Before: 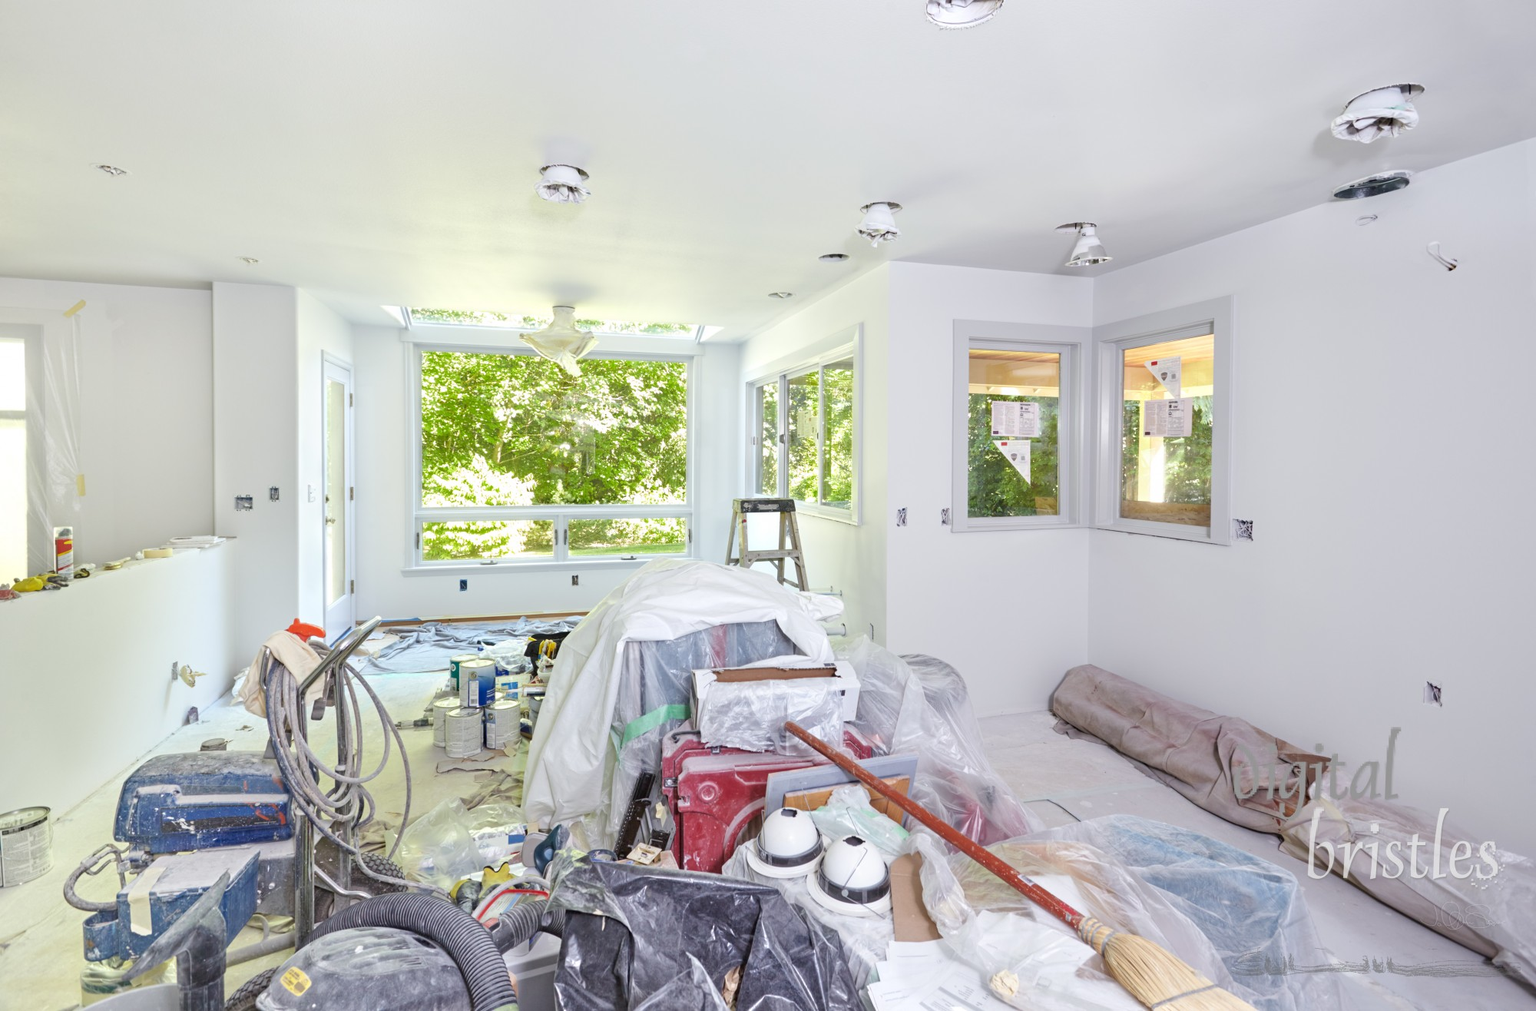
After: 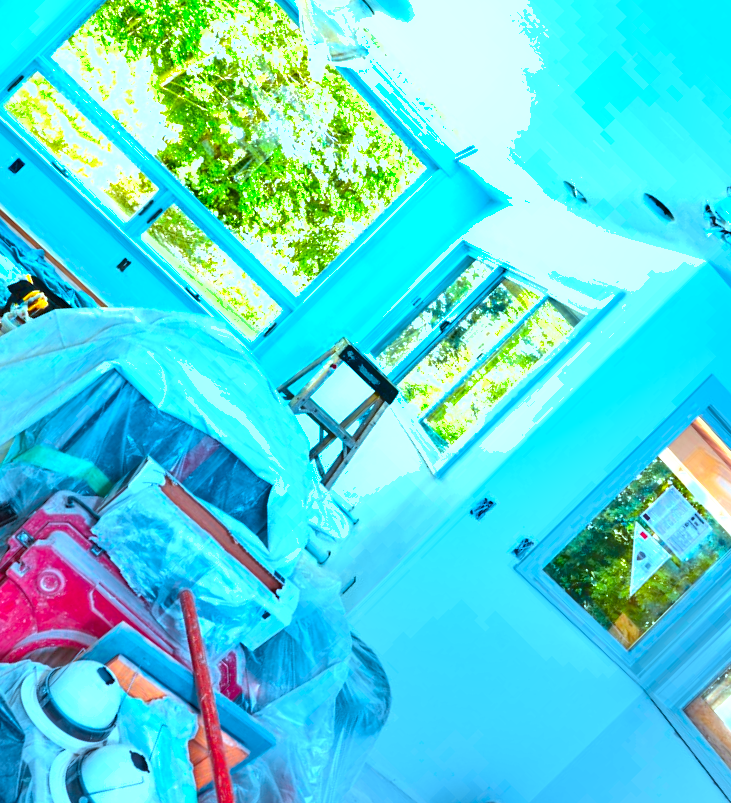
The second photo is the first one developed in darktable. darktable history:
shadows and highlights: soften with gaussian
crop and rotate: angle -45.12°, top 16.767%, right 0.979%, bottom 11.642%
color calibration: output R [1.422, -0.35, -0.252, 0], output G [-0.238, 1.259, -0.084, 0], output B [-0.081, -0.196, 1.58, 0], output brightness [0.49, 0.671, -0.57, 0], illuminant as shot in camera, x 0.358, y 0.373, temperature 4628.91 K, saturation algorithm version 1 (2020)
